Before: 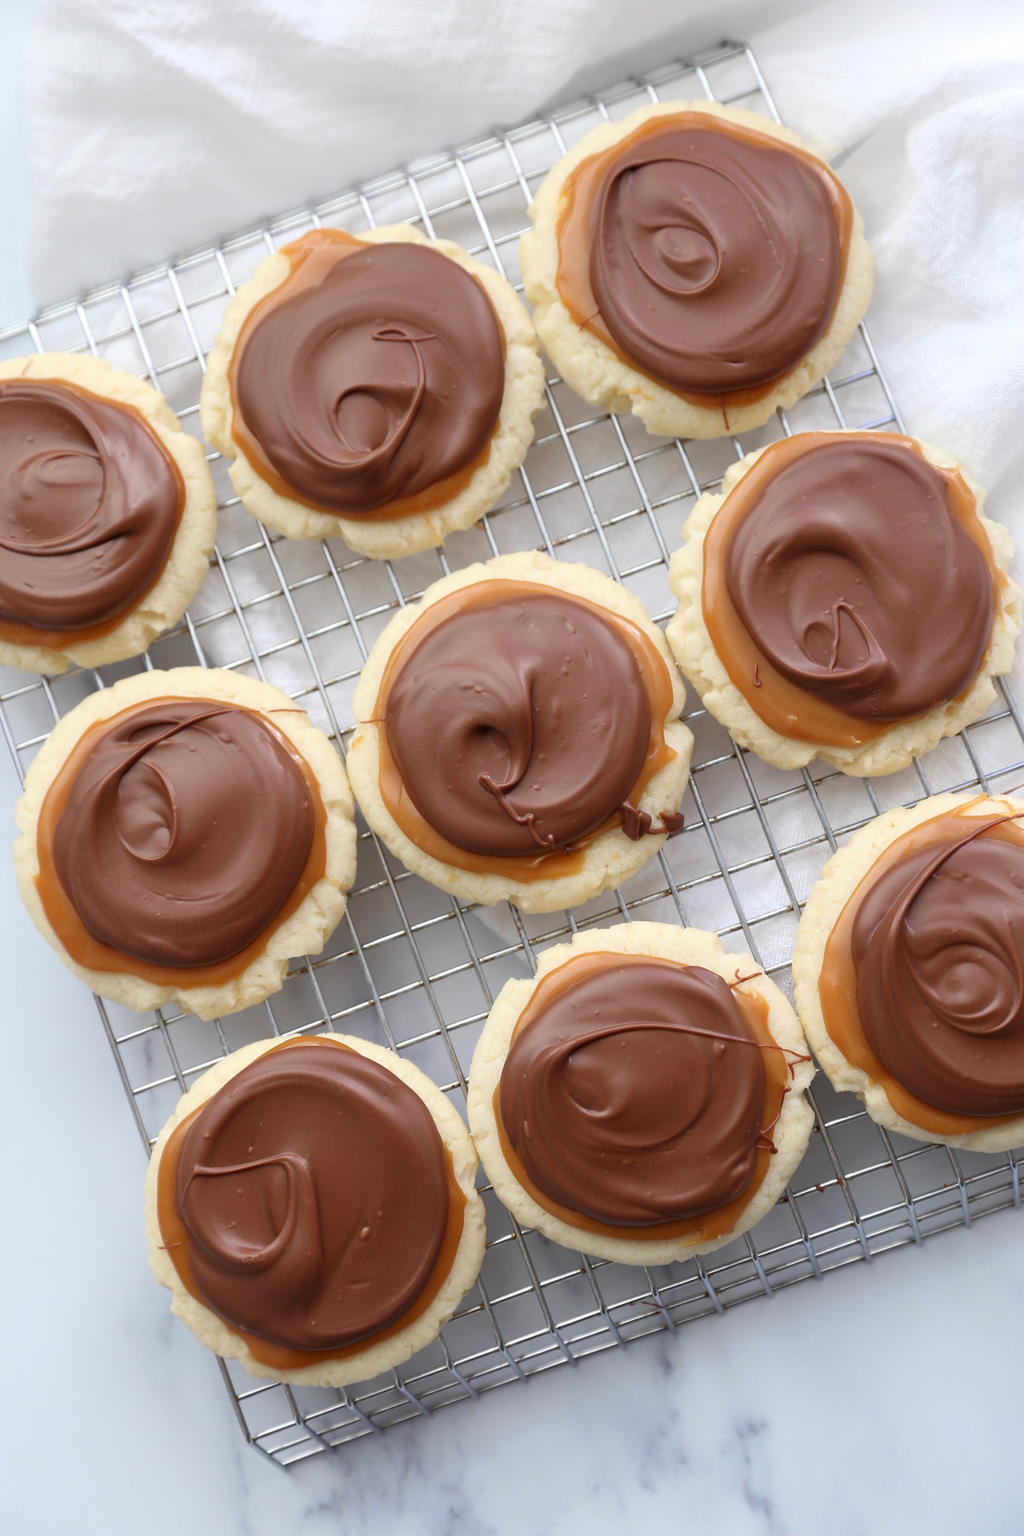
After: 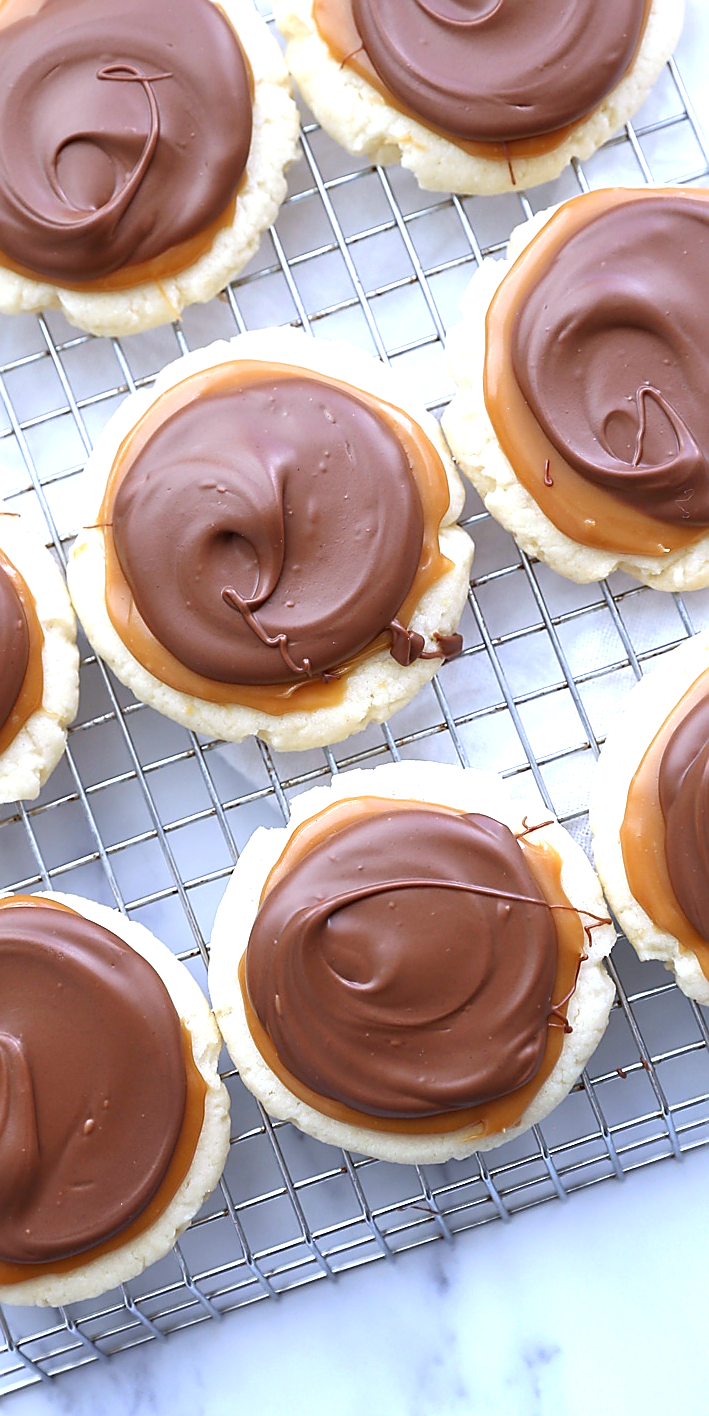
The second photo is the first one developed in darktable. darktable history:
exposure: black level correction 0, exposure 0.7 EV, compensate exposure bias true, compensate highlight preservation false
white balance: red 0.948, green 1.02, blue 1.176
crop and rotate: left 28.256%, top 17.734%, right 12.656%, bottom 3.573%
sharpen: radius 1.4, amount 1.25, threshold 0.7
